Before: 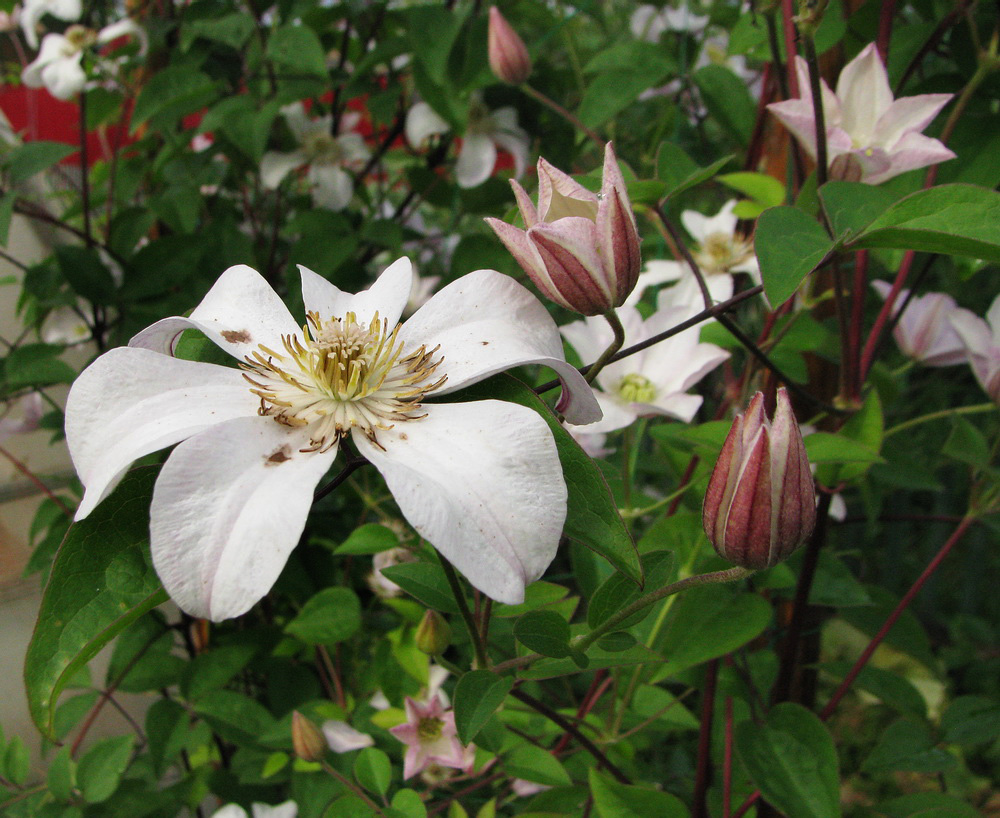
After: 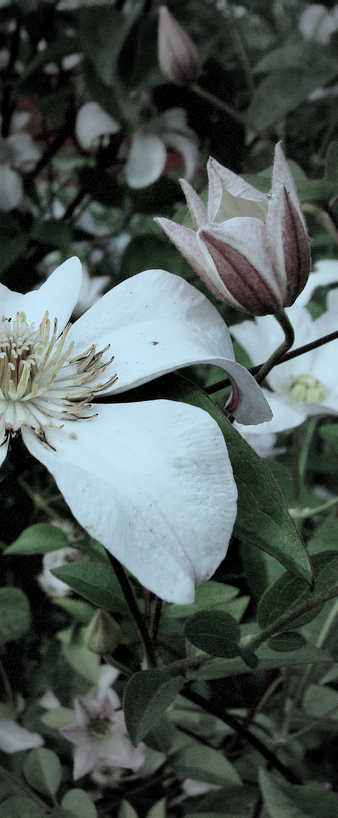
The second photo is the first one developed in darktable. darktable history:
local contrast: mode bilateral grid, contrast 14, coarseness 36, detail 104%, midtone range 0.2
crop: left 33.062%, right 33.121%
contrast brightness saturation: contrast 0.097, saturation -0.293
filmic rgb: black relative exposure -8.01 EV, white relative exposure 4.03 EV, threshold -0.279 EV, transition 3.19 EV, structure ↔ texture 99.1%, hardness 4.1, latitude 49.7%, contrast 1.101, enable highlight reconstruction true
shadows and highlights: shadows 53.27, soften with gaussian
vignetting: fall-off start 40.67%, fall-off radius 40.29%, dithering 8-bit output
color correction: highlights a* -12.57, highlights b* -18.06, saturation 0.697
